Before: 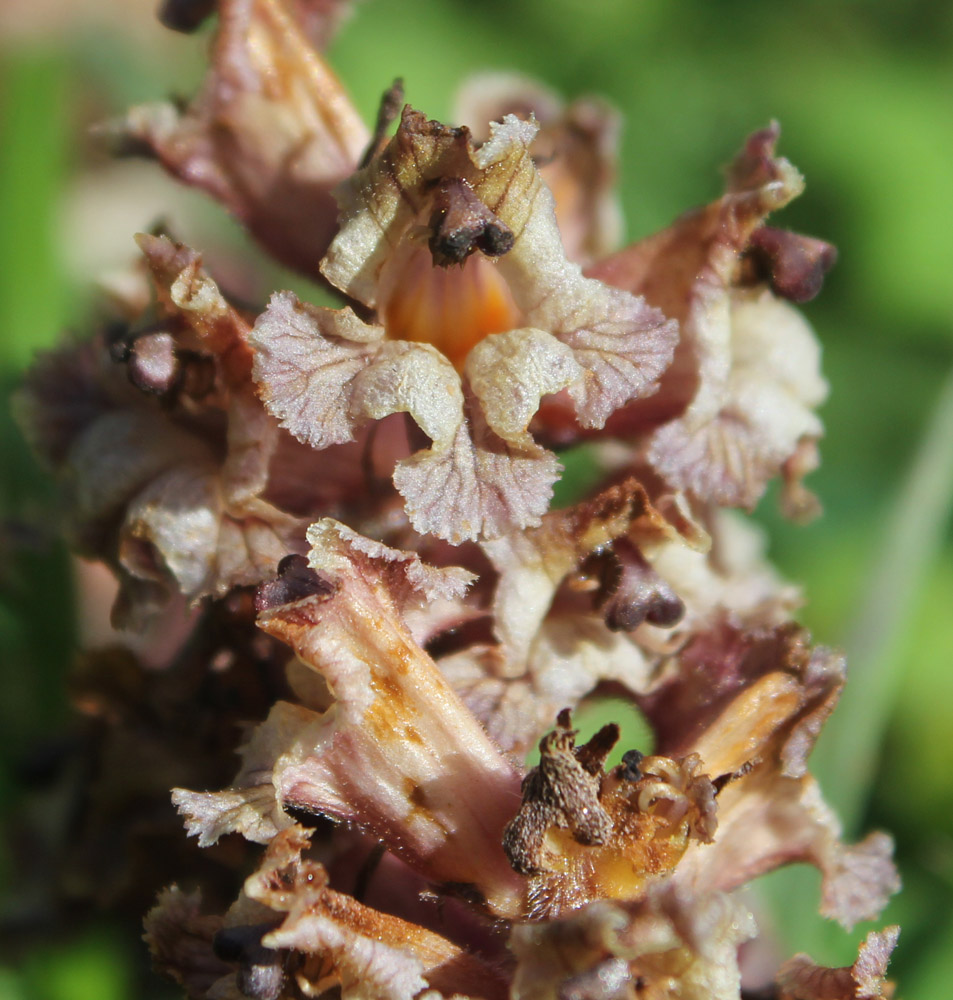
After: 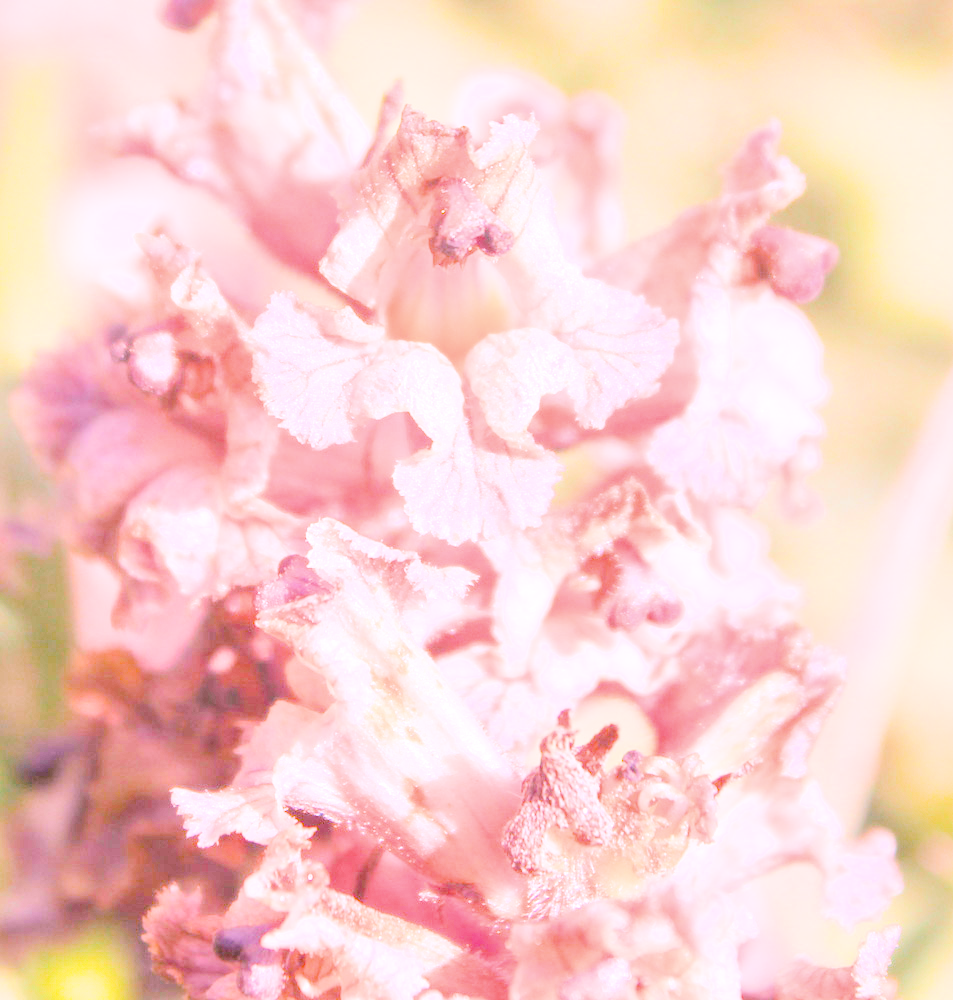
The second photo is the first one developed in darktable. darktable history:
local contrast: on, module defaults
color balance rgb: perceptual saturation grading › global saturation 30%, global vibrance 20%
exposure: black level correction 0, exposure 1.5 EV, compensate exposure bias true, compensate highlight preservation false
filmic rgb: black relative exposure -5 EV, hardness 2.88, contrast 1.3
highlight reconstruction: on, module defaults
white balance: red 1.932, blue 1.486, emerald 1
